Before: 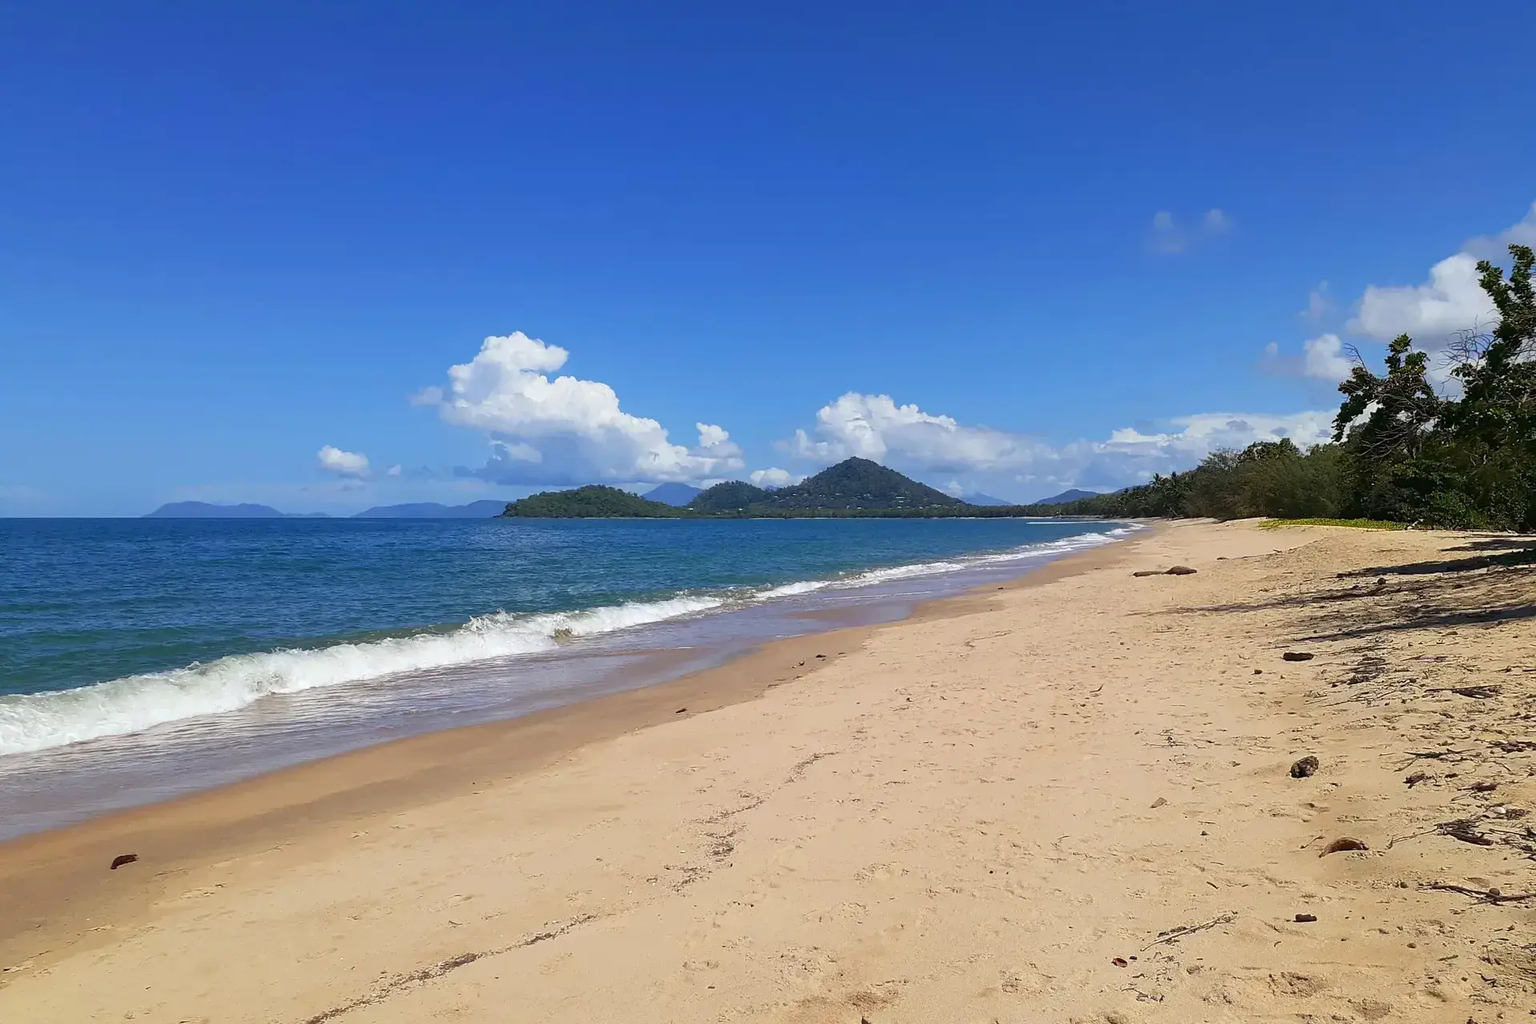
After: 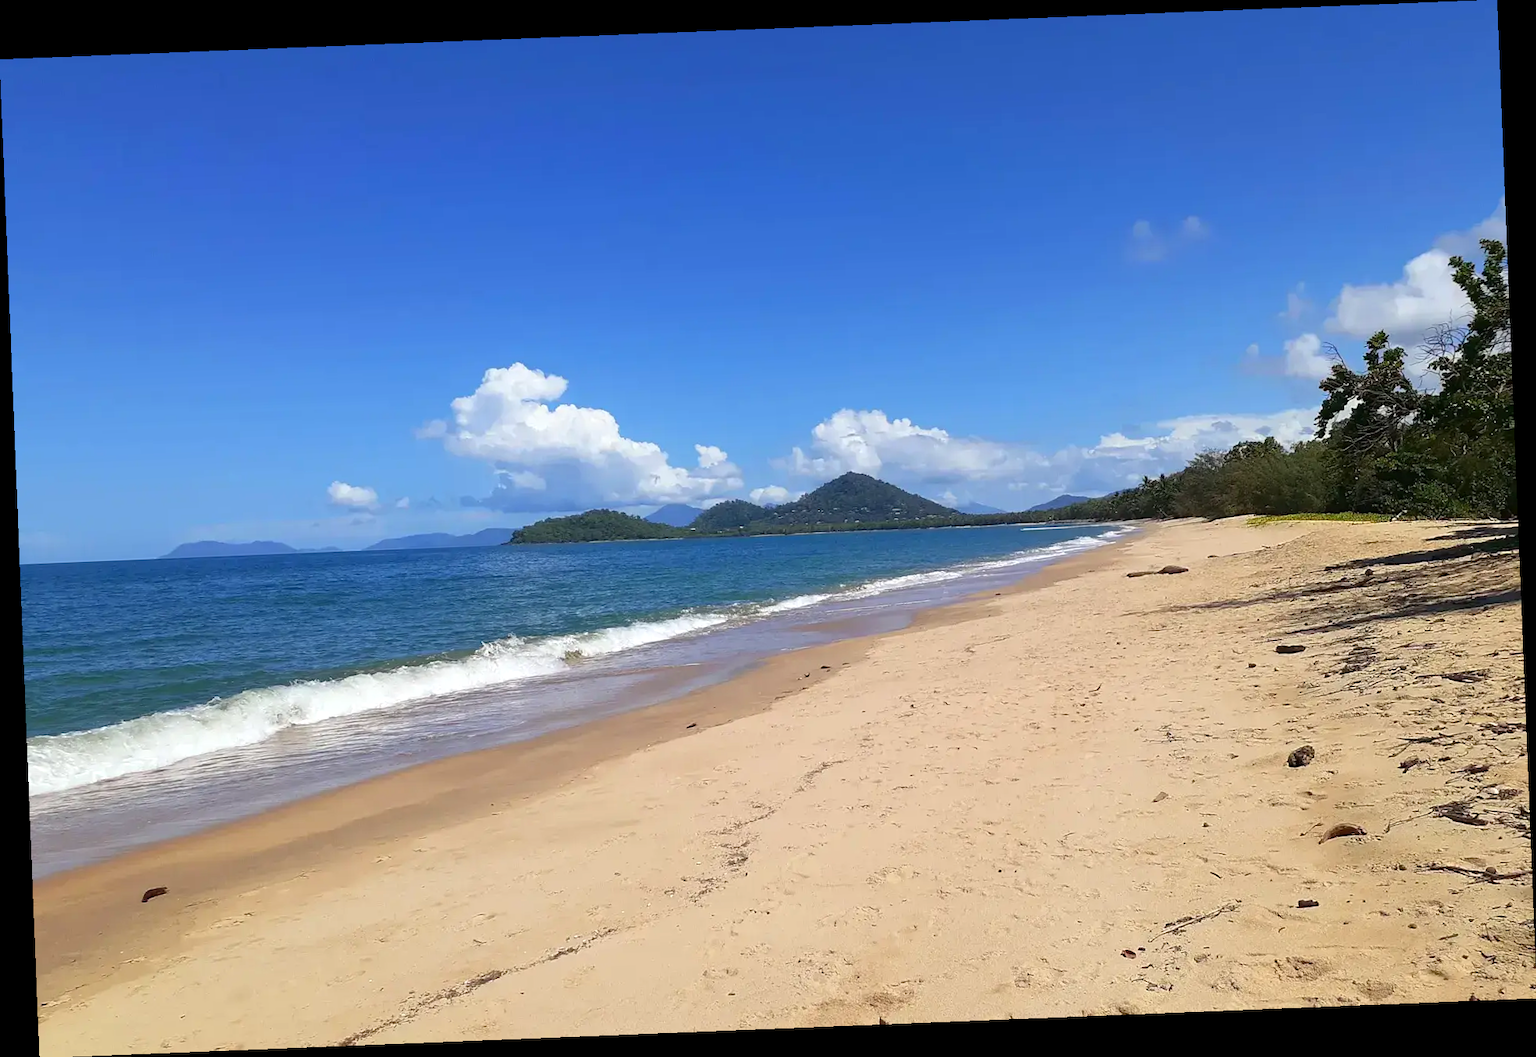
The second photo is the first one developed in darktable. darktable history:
rotate and perspective: rotation -2.29°, automatic cropping off
exposure: exposure 0.2 EV, compensate highlight preservation false
